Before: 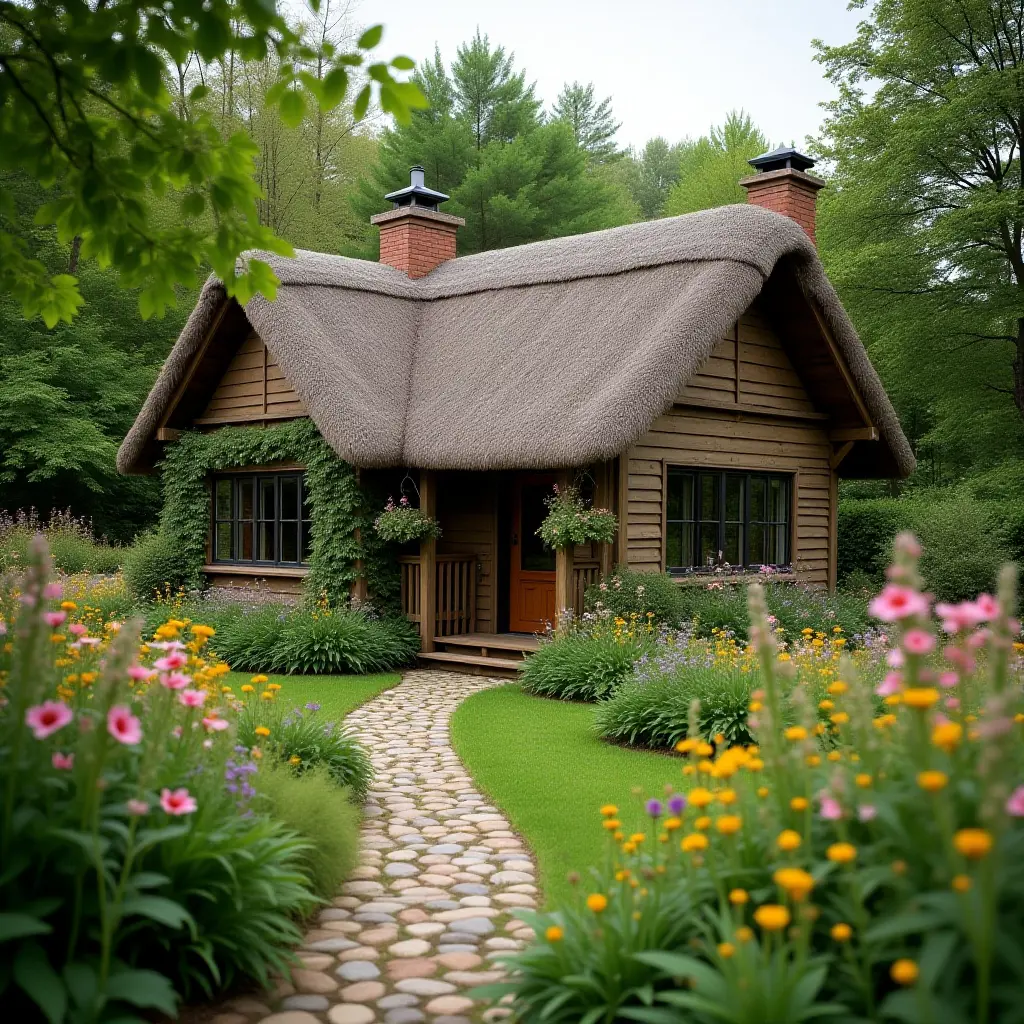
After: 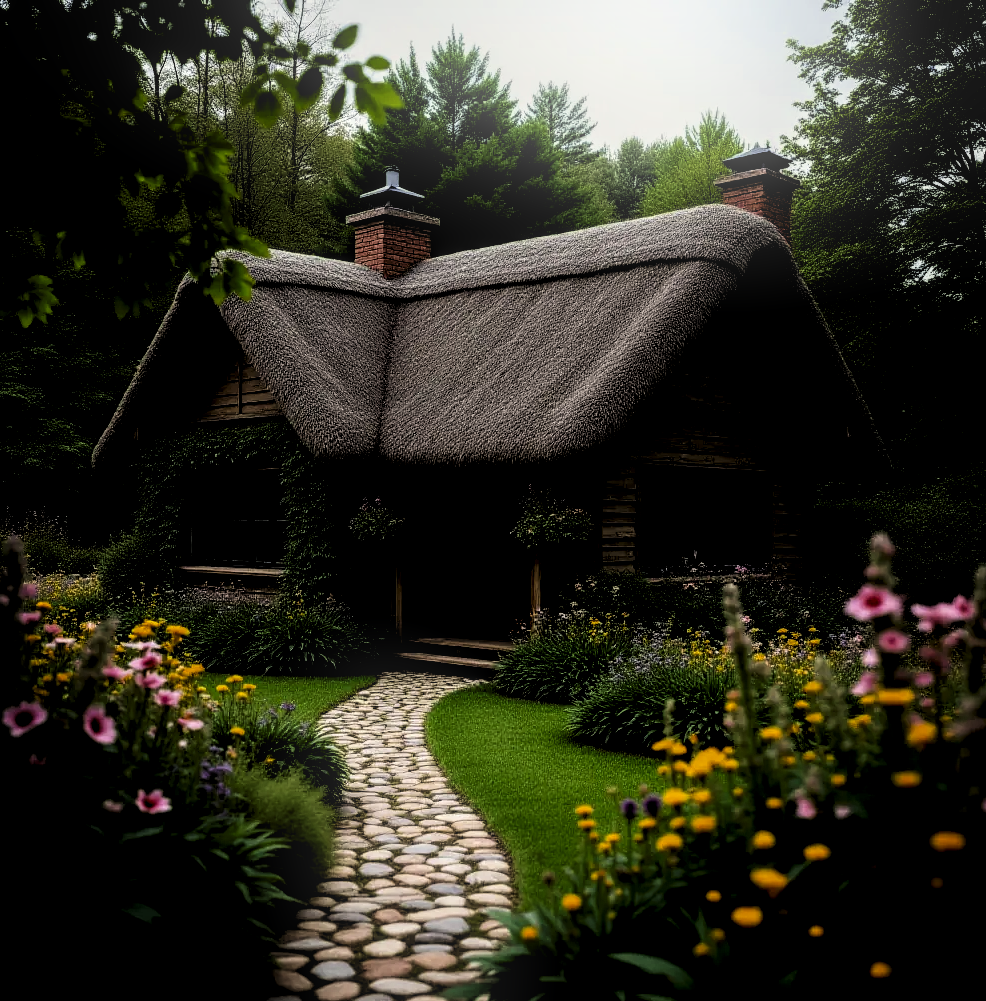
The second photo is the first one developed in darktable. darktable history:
levels: levels [0.116, 0.574, 1]
crop and rotate: left 2.536%, right 1.107%, bottom 2.246%
filmic rgb: black relative exposure -16 EV, white relative exposure 6.29 EV, hardness 5.1, contrast 1.35
bloom: on, module defaults
color correction: highlights b* 3
exposure: black level correction 0.001, compensate highlight preservation false
contrast brightness saturation: contrast 0.09, brightness -0.59, saturation 0.17
local contrast: detail 160%
